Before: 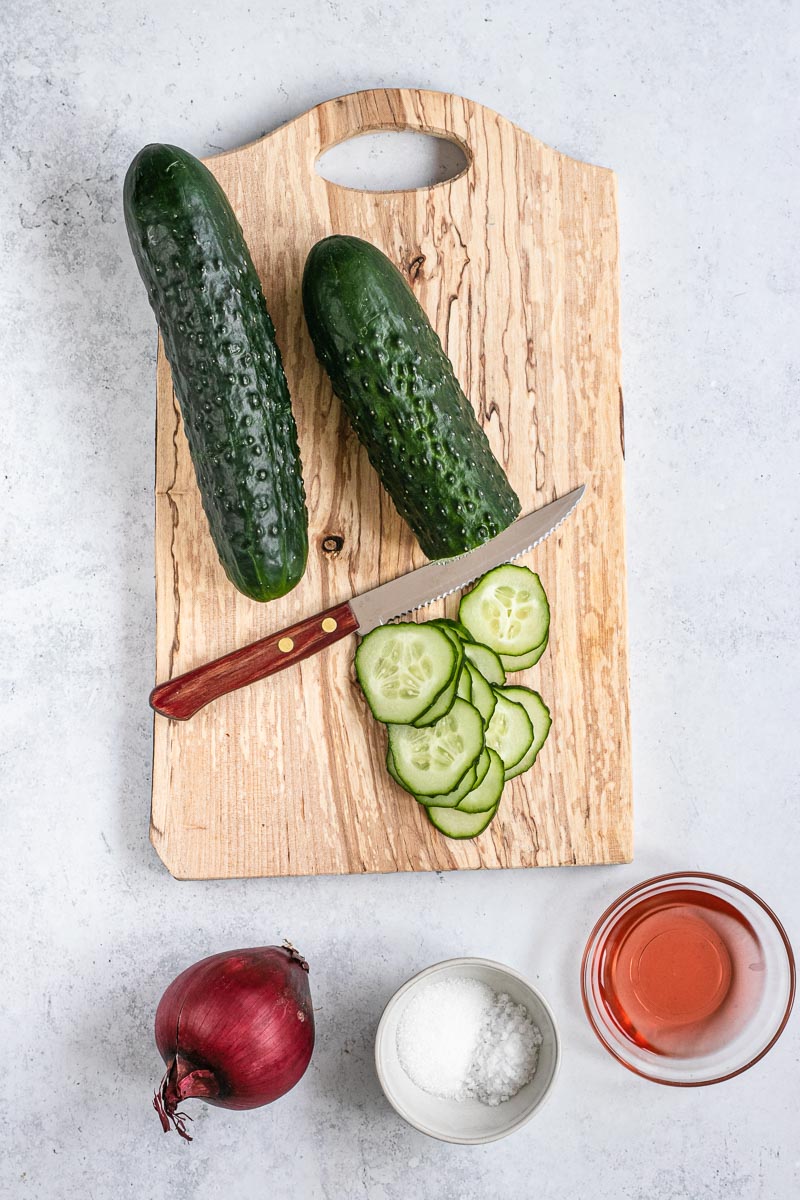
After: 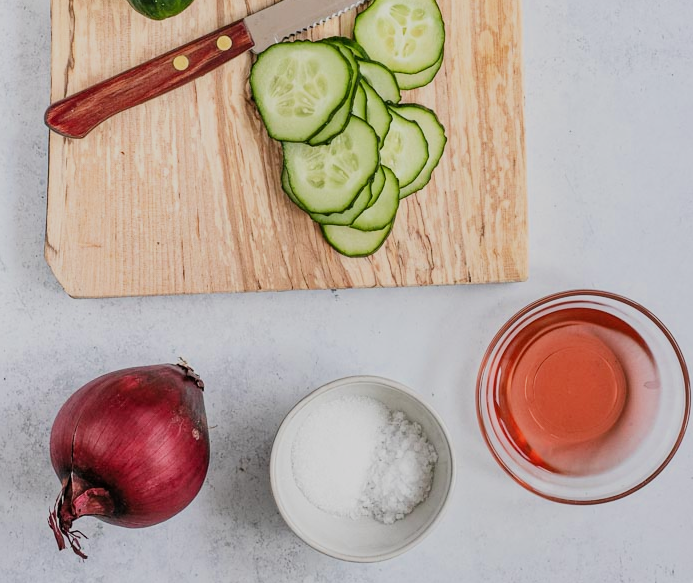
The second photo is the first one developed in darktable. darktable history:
crop and rotate: left 13.265%, top 48.53%, bottom 2.862%
filmic rgb: black relative exposure -7.97 EV, white relative exposure 3.82 EV, threshold 5.99 EV, hardness 4.38, preserve chrominance max RGB, color science v6 (2022), contrast in shadows safe, contrast in highlights safe, enable highlight reconstruction true
